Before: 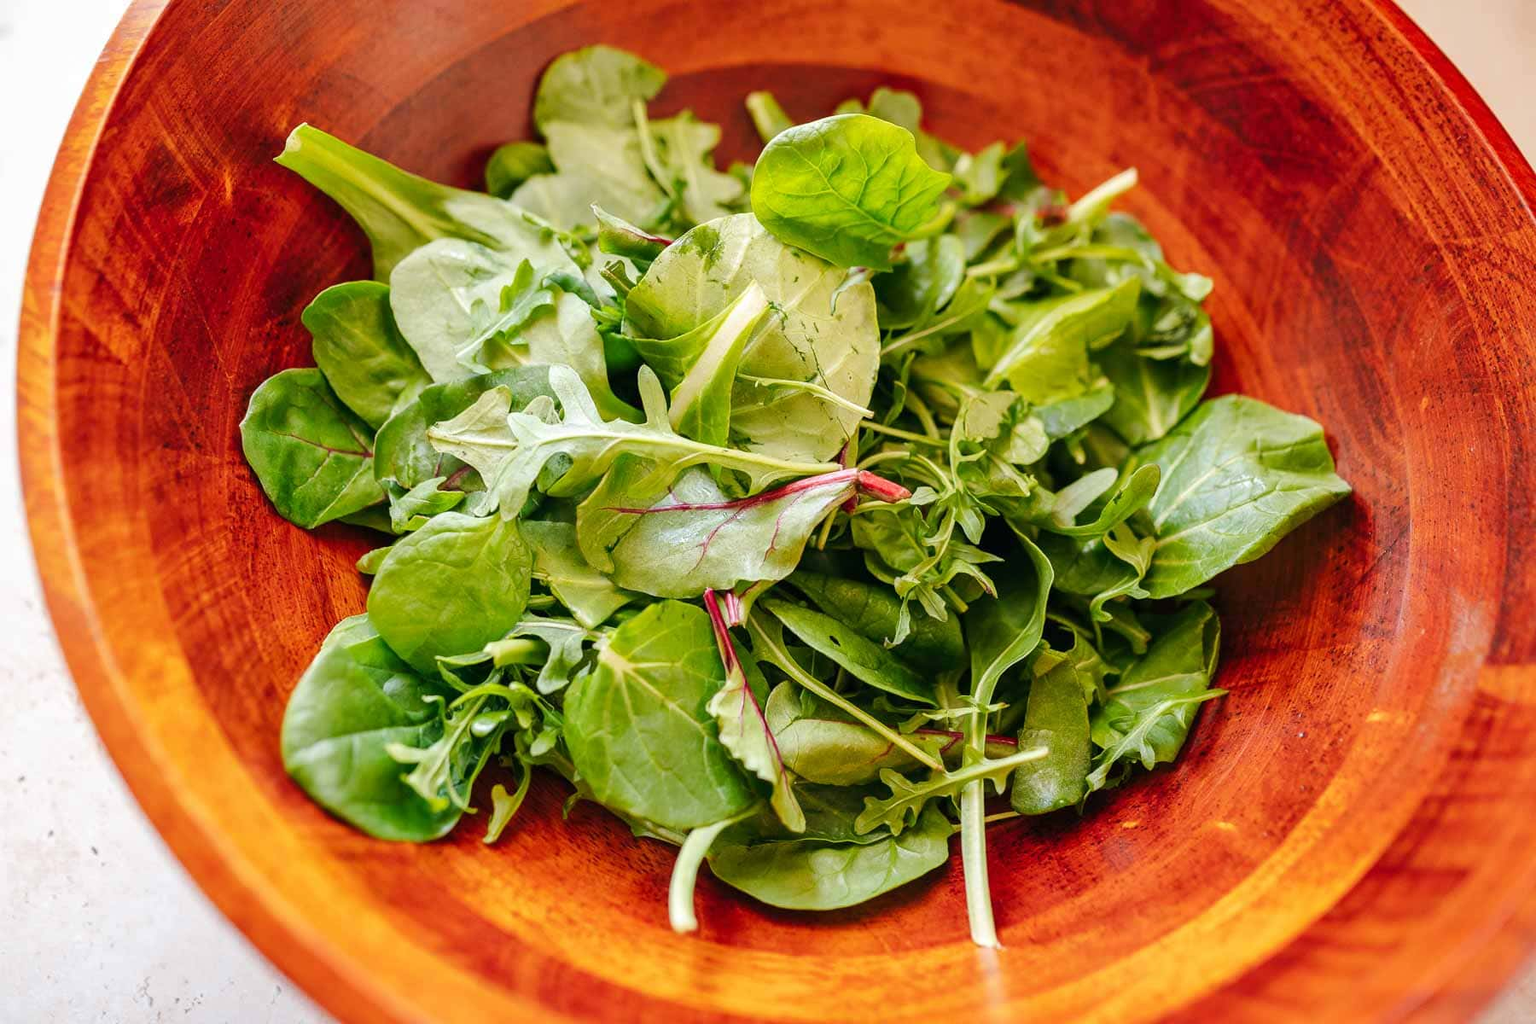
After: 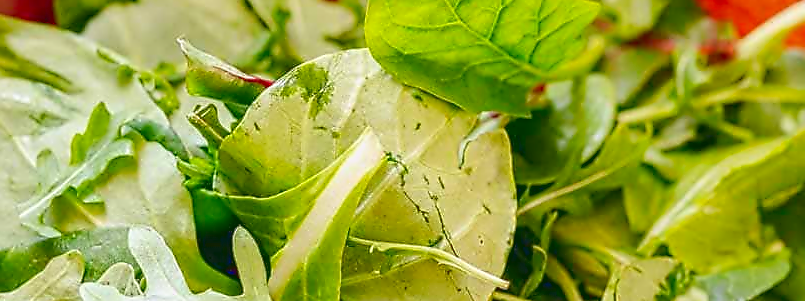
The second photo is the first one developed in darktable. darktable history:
contrast equalizer: y [[0.5, 0.5, 0.5, 0.515, 0.749, 0.84], [0.5 ×6], [0.5 ×6], [0, 0, 0, 0.001, 0.067, 0.262], [0 ×6]]
contrast brightness saturation: contrast 0.04, saturation 0.16
exposure: exposure 0.02 EV, compensate highlight preservation false
tone curve: curves: ch0 [(0, 0.068) (1, 0.961)], color space Lab, linked channels, preserve colors none
color correction: saturation 0.98
crop: left 28.64%, top 16.832%, right 26.637%, bottom 58.055%
